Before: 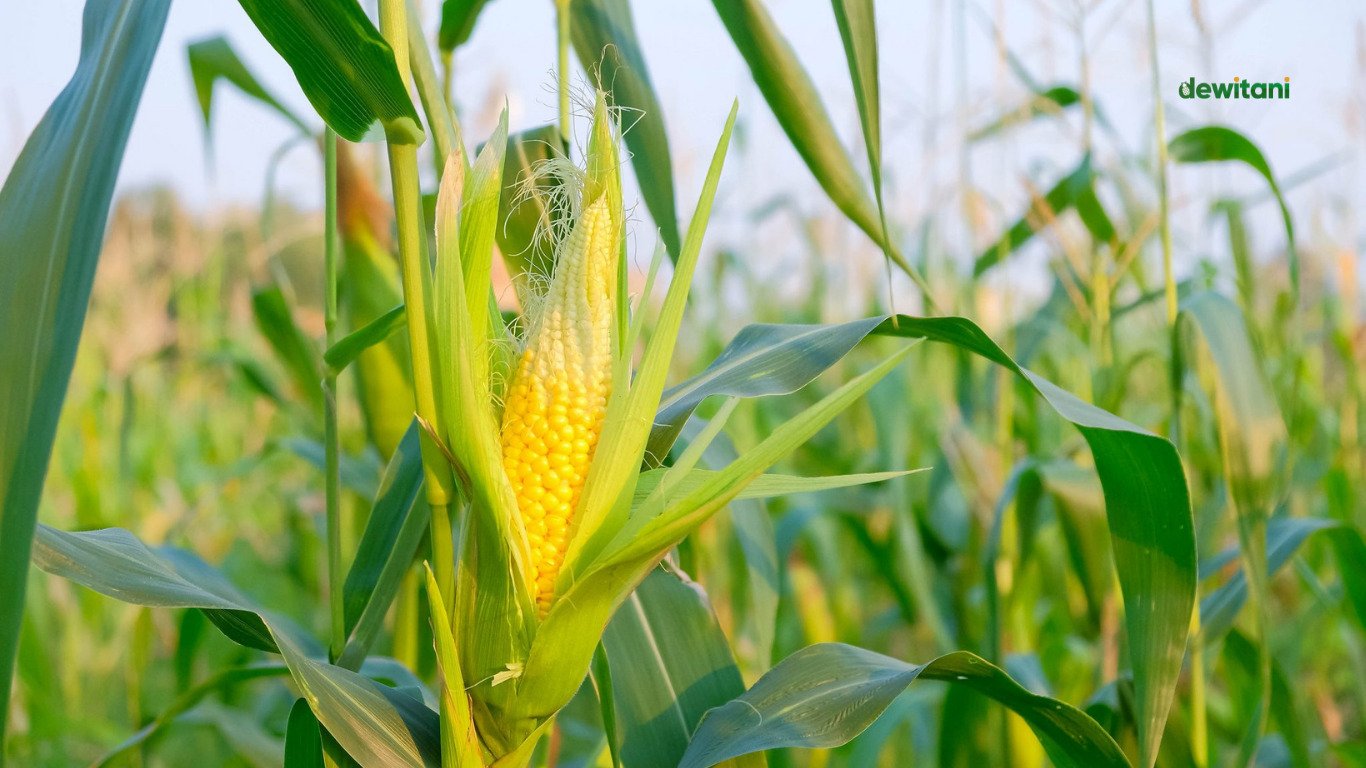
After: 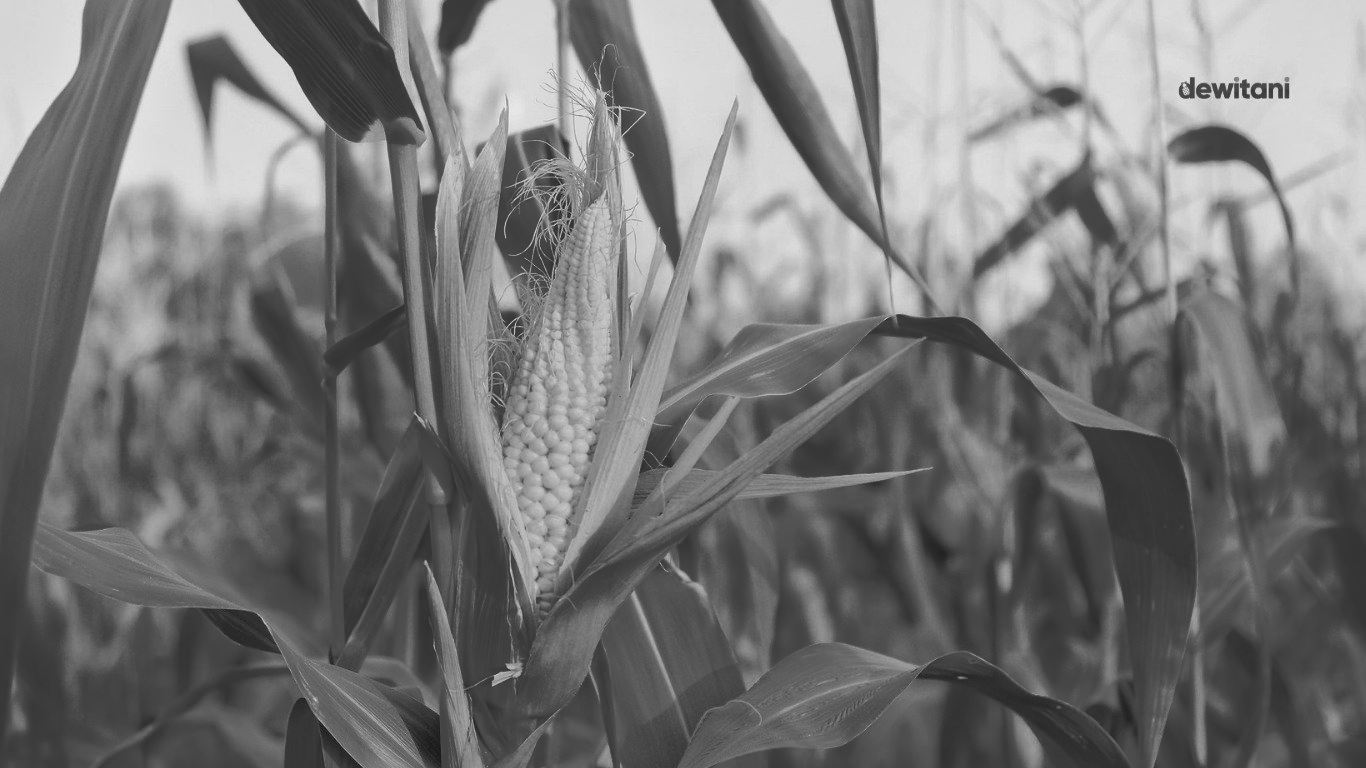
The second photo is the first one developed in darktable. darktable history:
monochrome: a 0, b 0, size 0.5, highlights 0.57
color balance rgb: shadows lift › luminance 0.49%, shadows lift › chroma 6.83%, shadows lift › hue 300.29°, power › hue 208.98°, highlights gain › luminance 20.24%, highlights gain › chroma 13.17%, highlights gain › hue 173.85°, perceptual saturation grading › global saturation 18.05%
